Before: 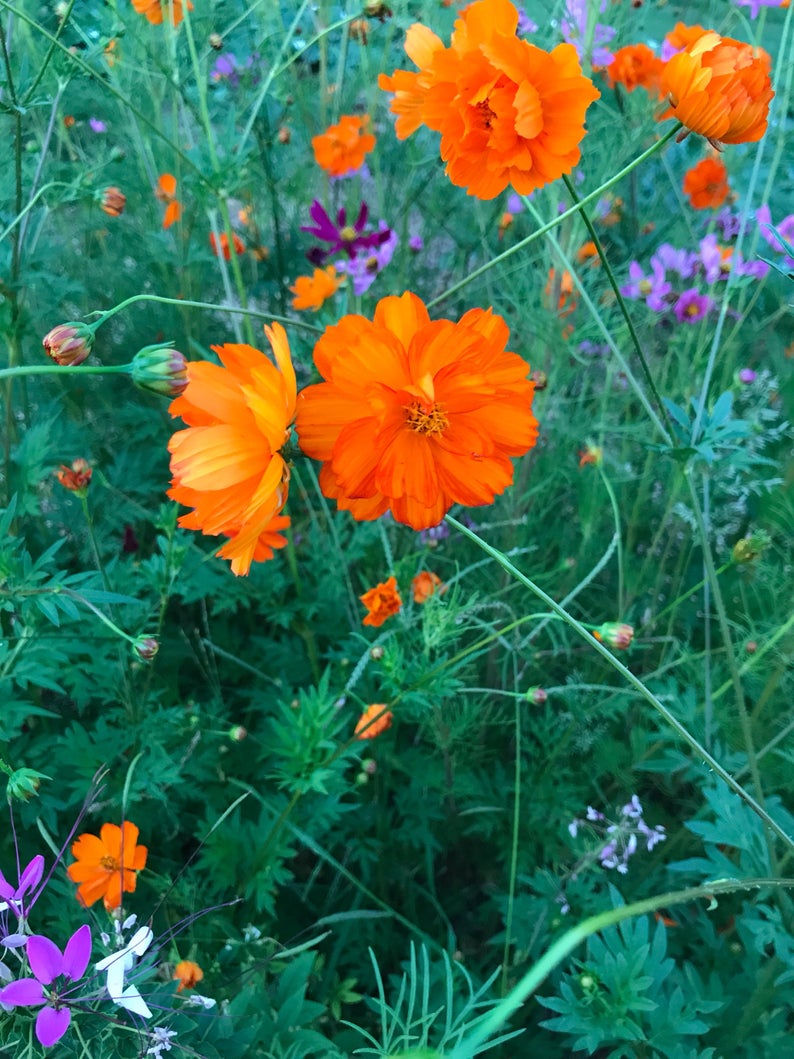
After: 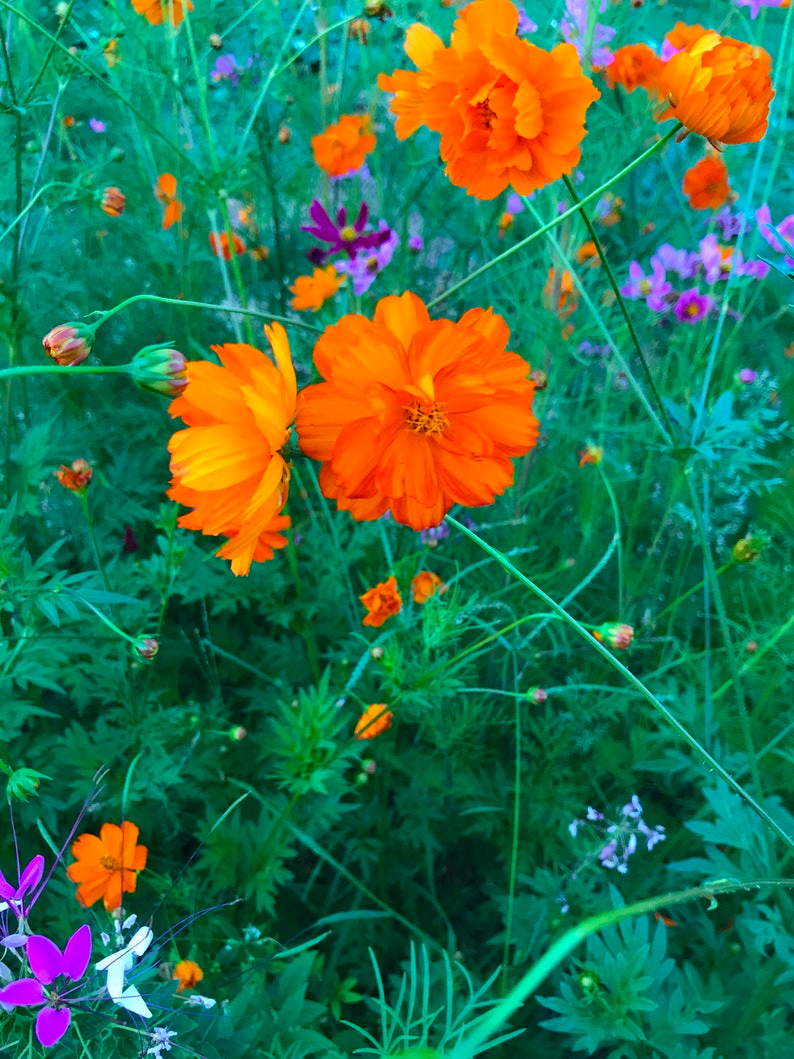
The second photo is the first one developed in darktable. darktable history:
exposure: black level correction 0, compensate exposure bias true, compensate highlight preservation false
color balance rgb: power › luminance 3.247%, power › hue 230.96°, perceptual saturation grading › global saturation 19.501%, global vibrance 34.772%
